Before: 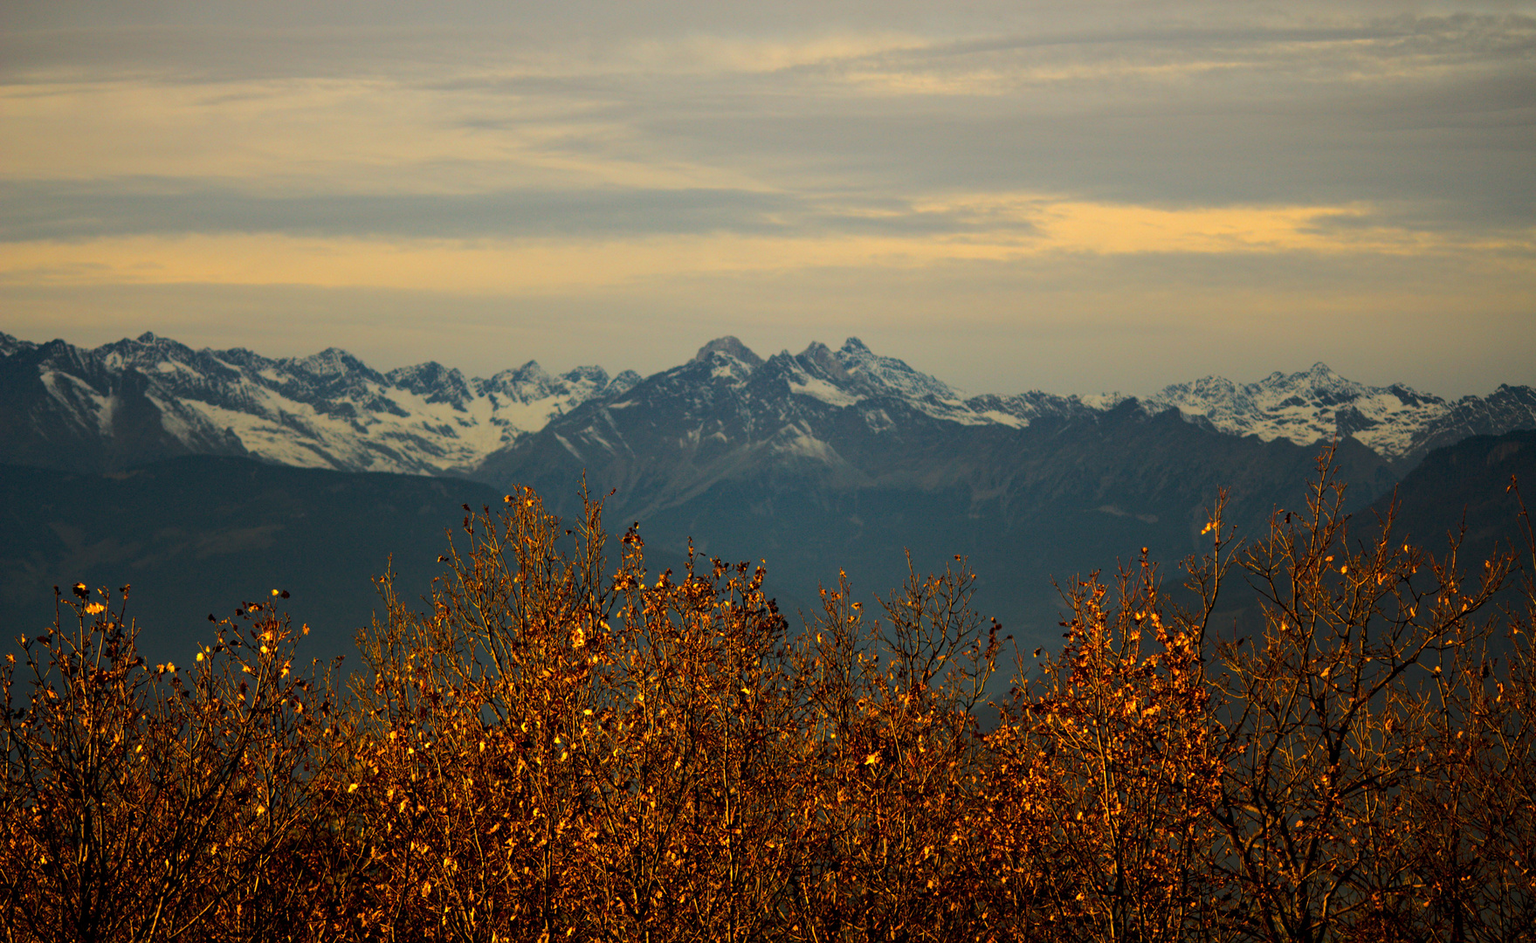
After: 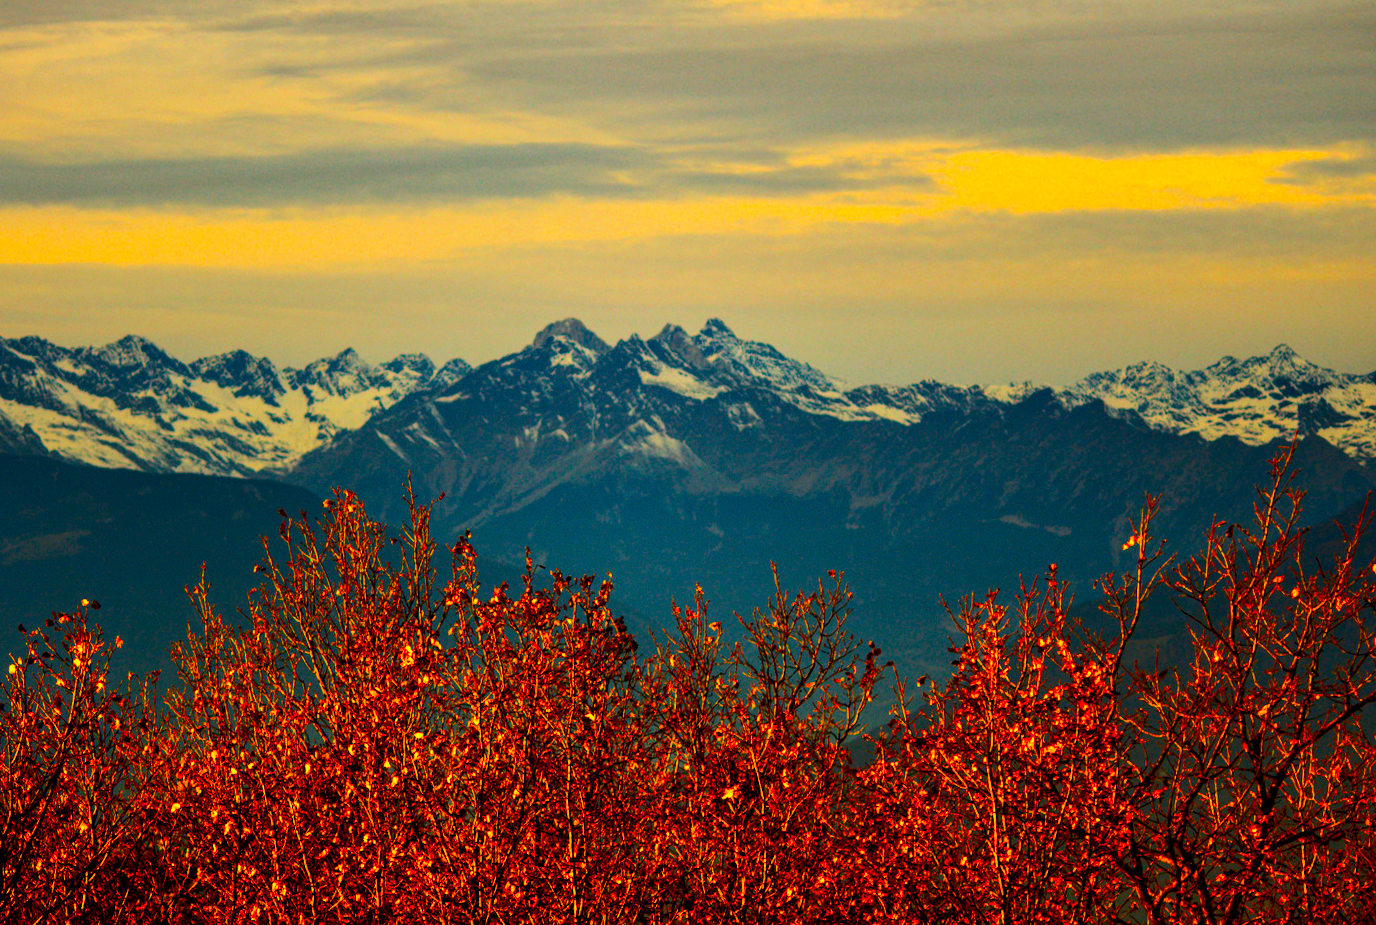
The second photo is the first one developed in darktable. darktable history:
local contrast: on, module defaults
crop: left 9.807%, top 6.259%, right 7.334%, bottom 2.177%
contrast brightness saturation: contrast 0.26, brightness 0.02, saturation 0.87
color balance rgb: perceptual saturation grading › global saturation 10%, global vibrance 10%
shadows and highlights: soften with gaussian
rotate and perspective: rotation 0.062°, lens shift (vertical) 0.115, lens shift (horizontal) -0.133, crop left 0.047, crop right 0.94, crop top 0.061, crop bottom 0.94
